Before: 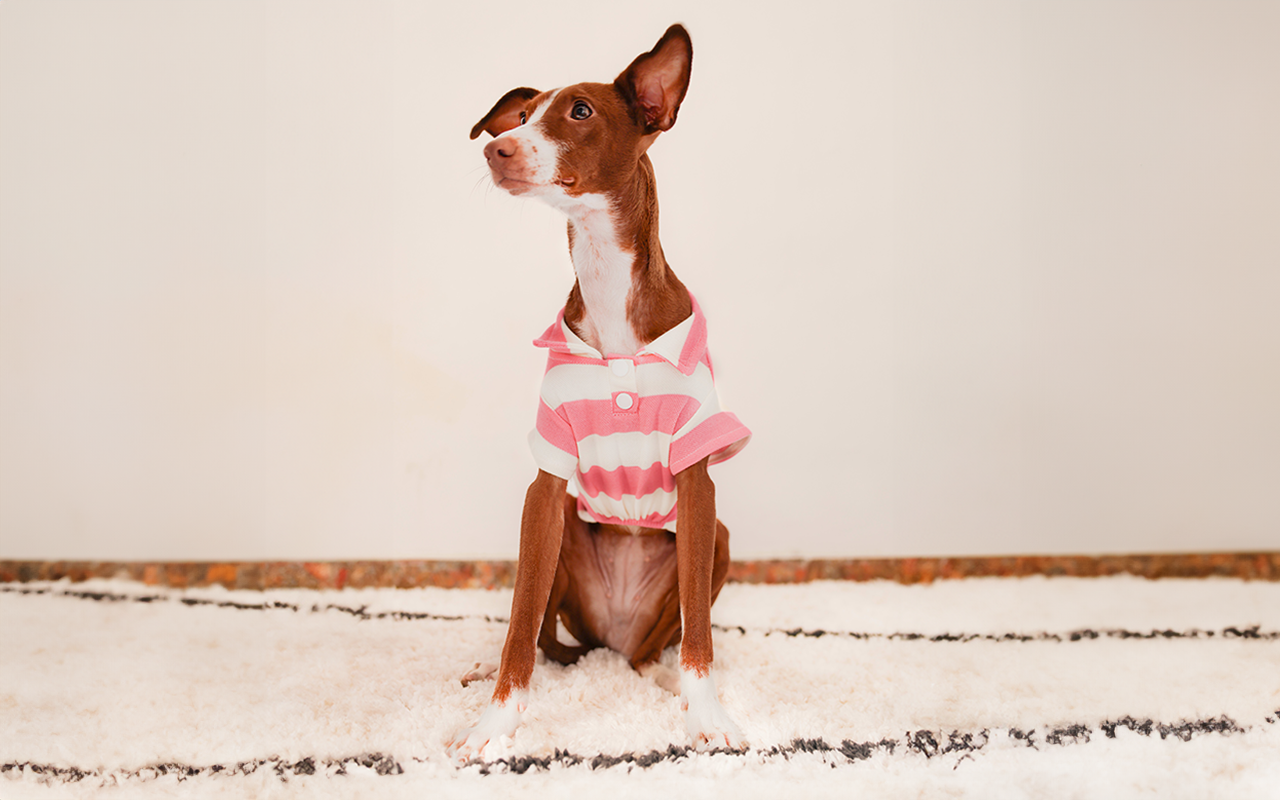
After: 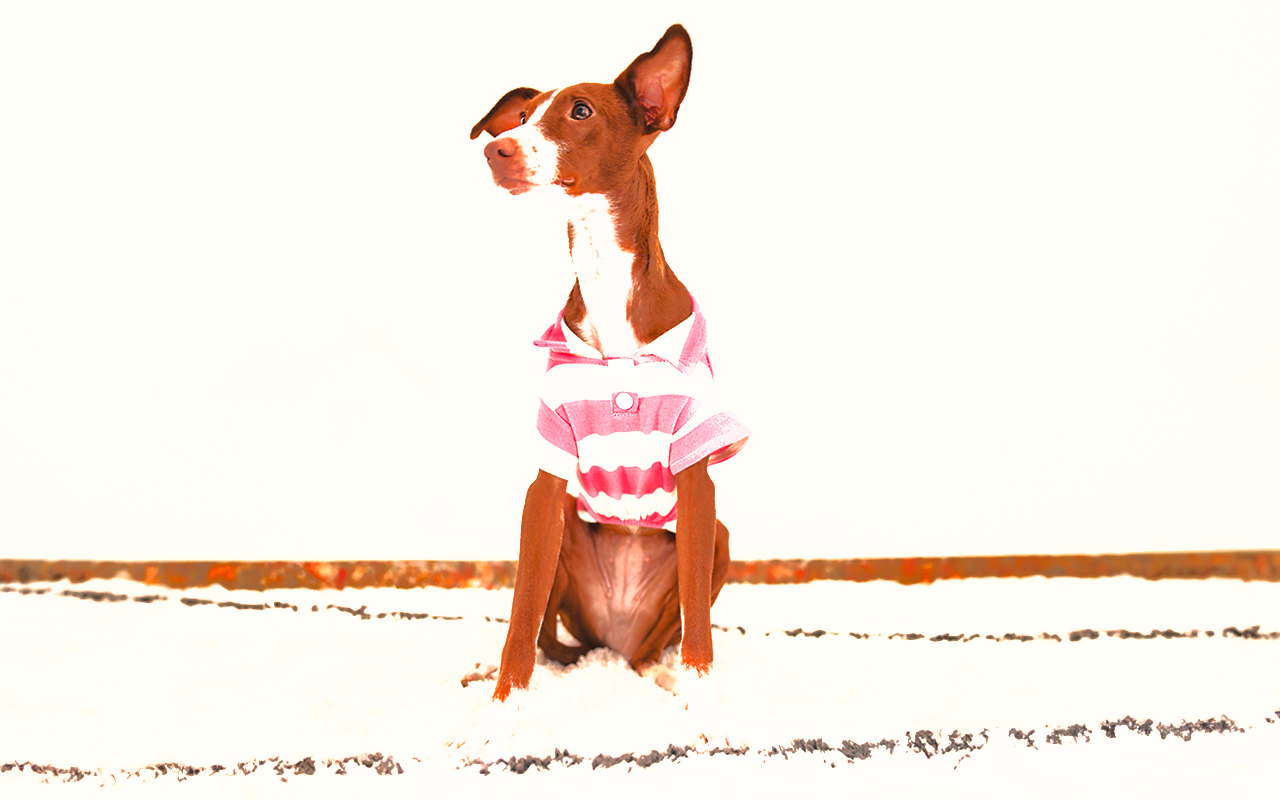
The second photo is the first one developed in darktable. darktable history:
white balance: emerald 1
exposure: black level correction 0, exposure 1.1 EV, compensate highlight preservation false
shadows and highlights: shadows 30
